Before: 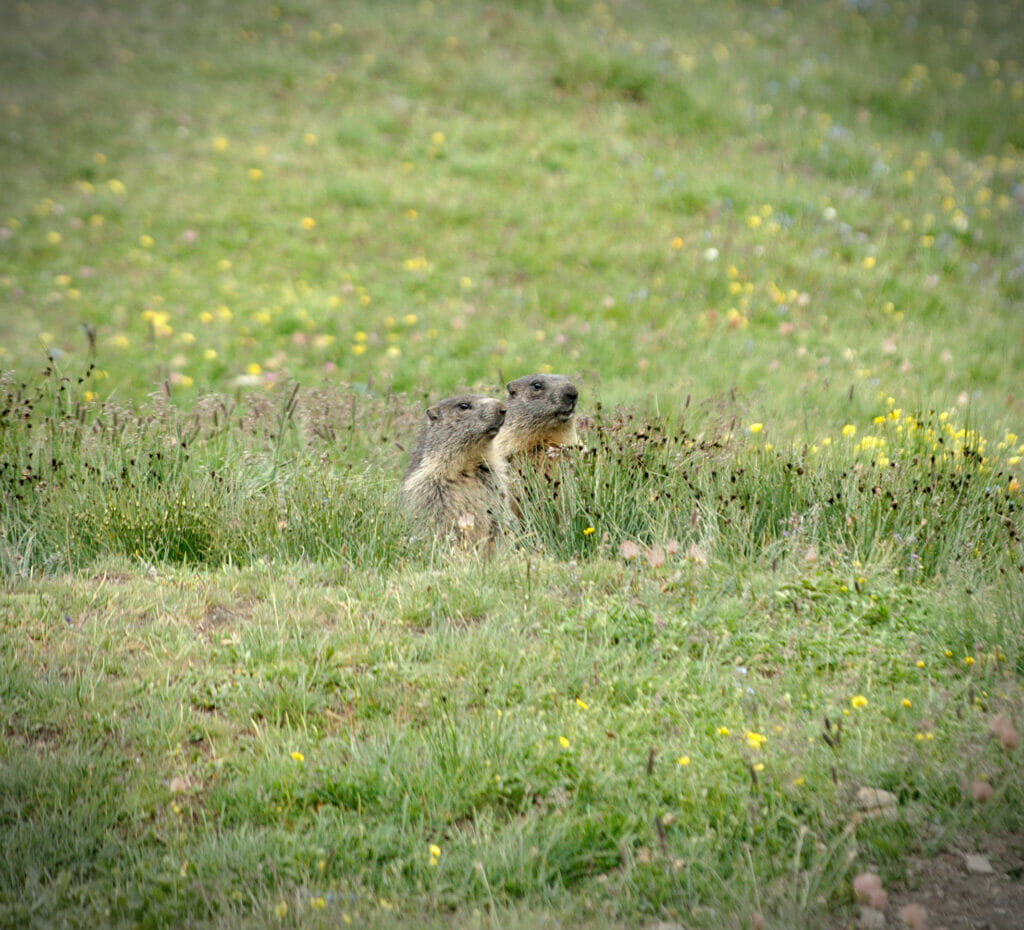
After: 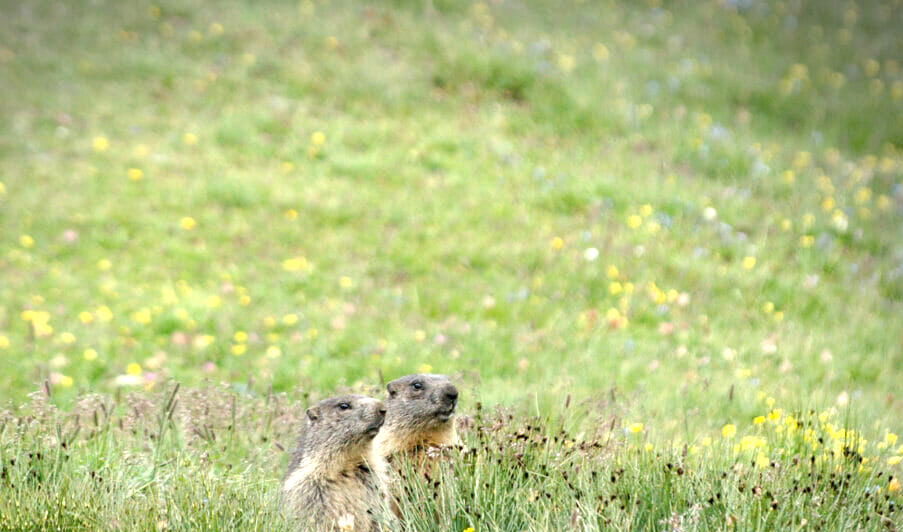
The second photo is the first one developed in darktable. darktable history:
white balance: red 1.004, blue 1.024
exposure: exposure 0.6 EV, compensate highlight preservation false
crop and rotate: left 11.812%, bottom 42.776%
tone equalizer: on, module defaults
